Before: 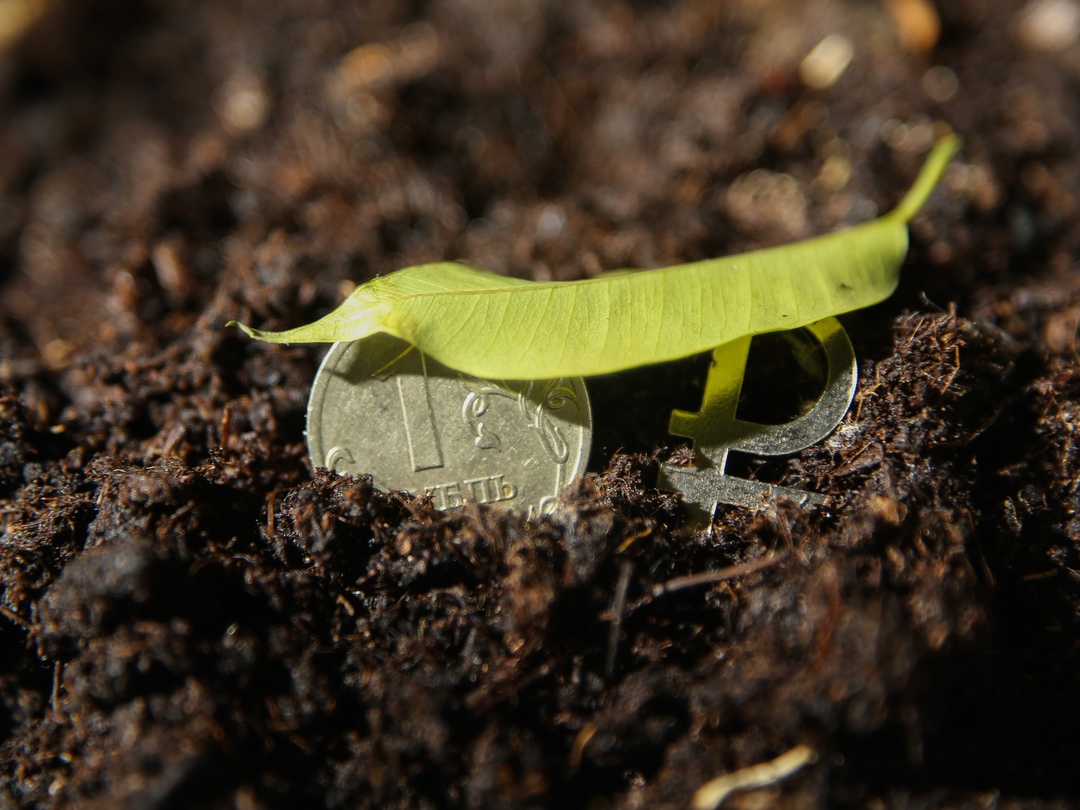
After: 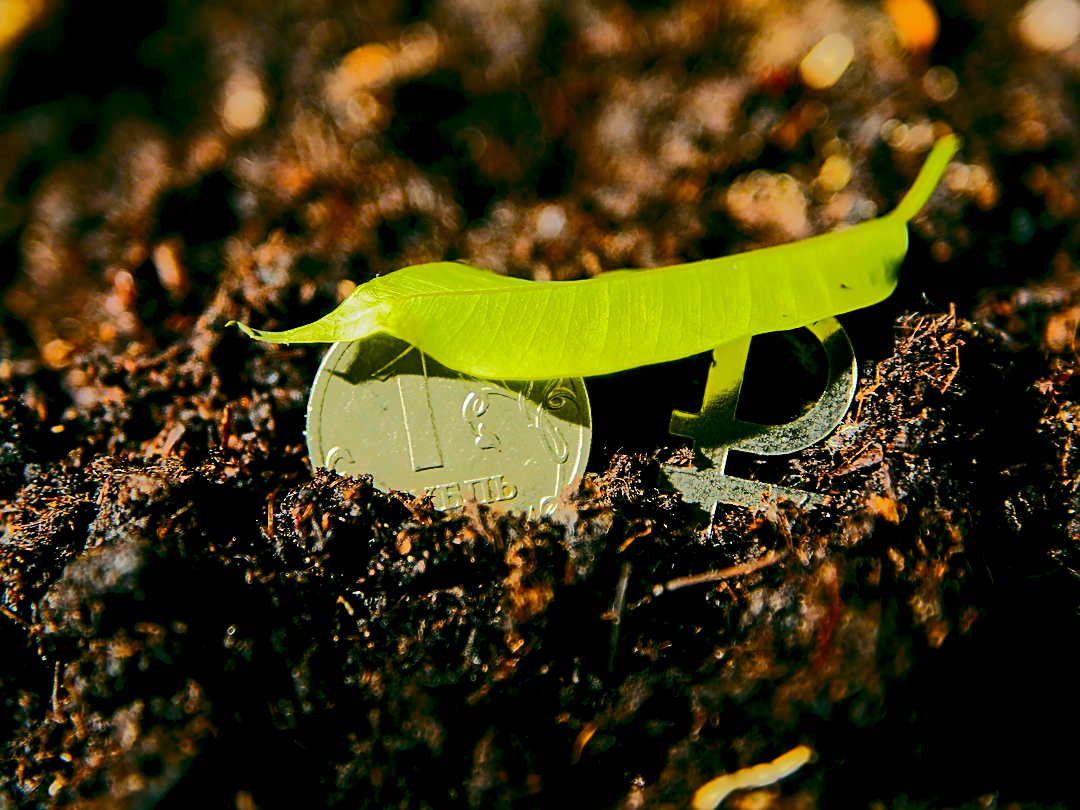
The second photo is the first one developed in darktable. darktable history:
contrast brightness saturation: contrast 0.127, brightness -0.059, saturation 0.151
color correction: highlights b* -0.026, saturation 1.35
local contrast: highlights 104%, shadows 97%, detail 119%, midtone range 0.2
tone equalizer: -8 EV -0.52 EV, -7 EV -0.305 EV, -6 EV -0.054 EV, -5 EV 0.419 EV, -4 EV 0.976 EV, -3 EV 0.825 EV, -2 EV -0.011 EV, -1 EV 0.123 EV, +0 EV -0.01 EV, edges refinement/feathering 500, mask exposure compensation -1.57 EV, preserve details no
color balance rgb: global offset › luminance -0.346%, global offset › chroma 0.115%, global offset › hue 165.38°, perceptual saturation grading › global saturation 27.546%, perceptual saturation grading › highlights -25.811%, perceptual saturation grading › shadows 25.342%
sharpen: on, module defaults
